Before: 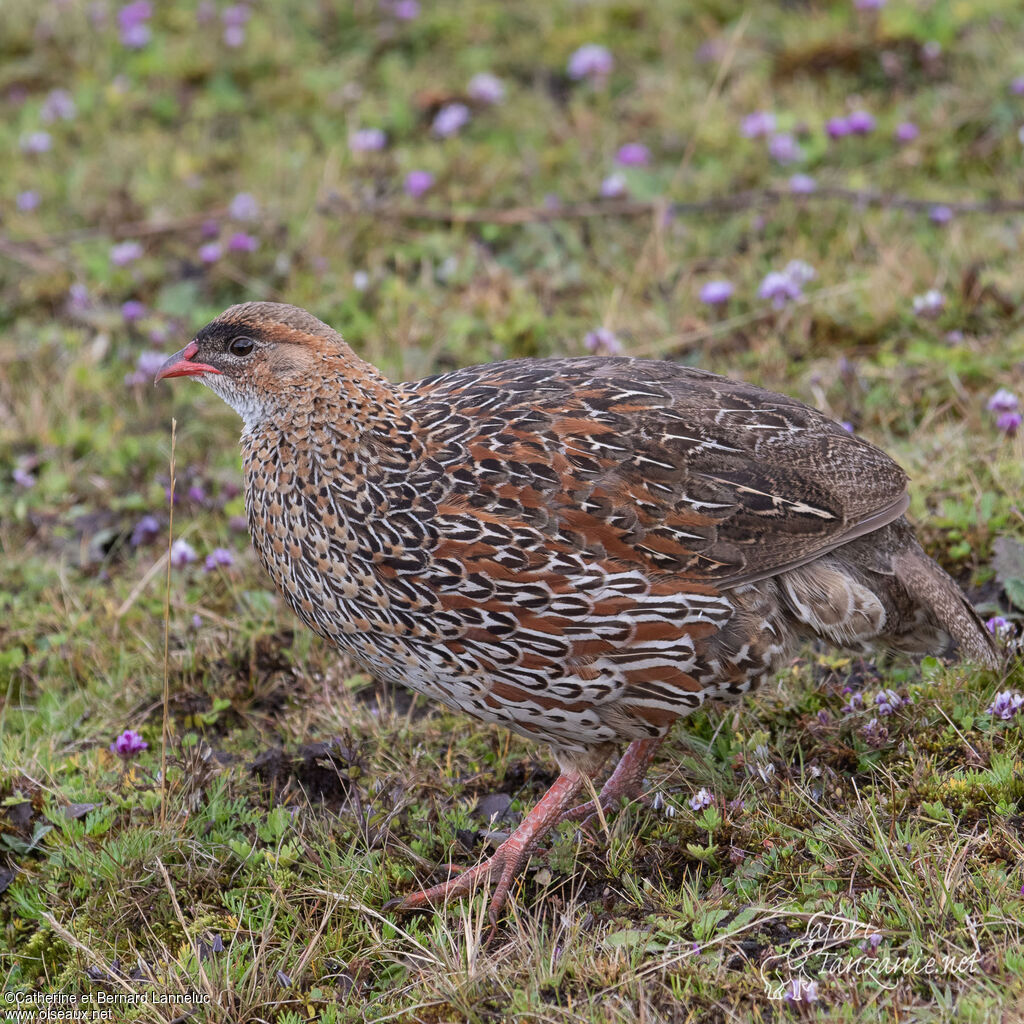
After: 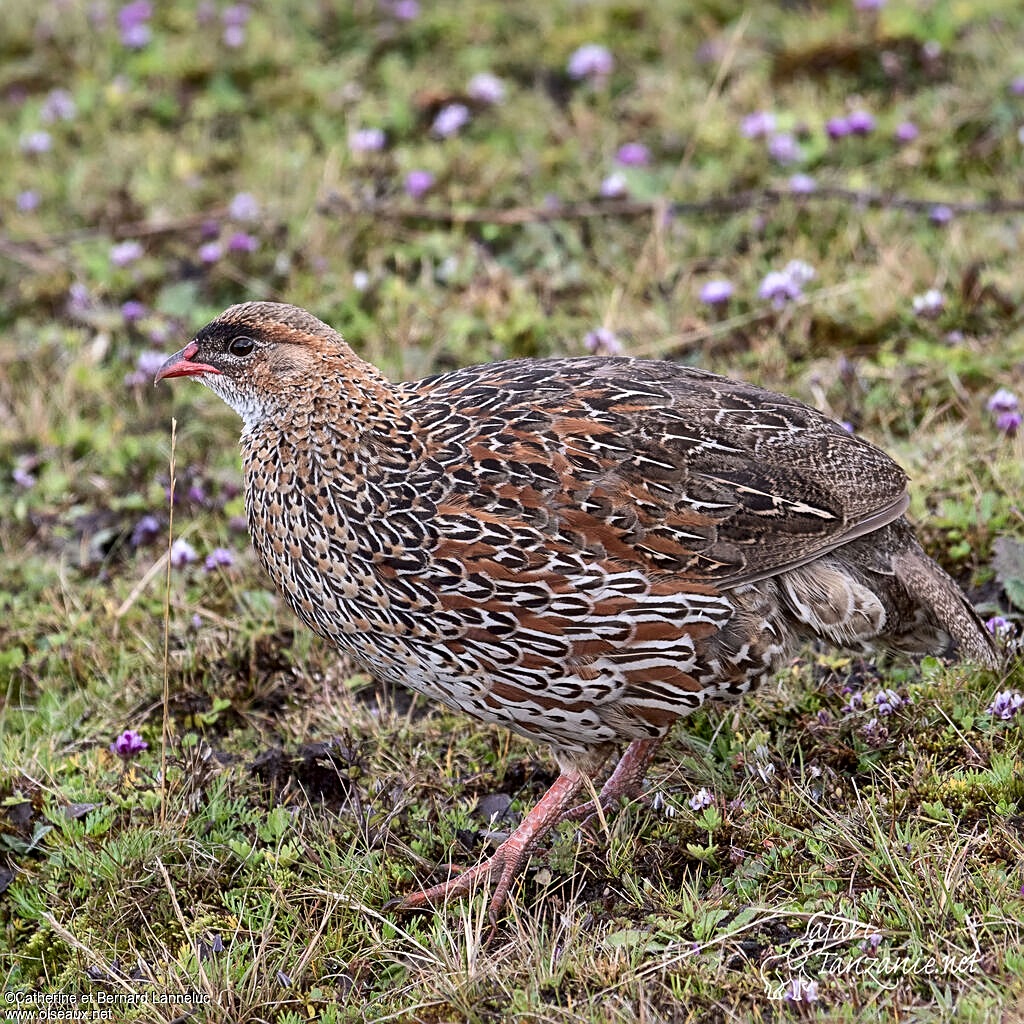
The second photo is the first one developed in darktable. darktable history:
sharpen: on, module defaults
local contrast: mode bilateral grid, contrast 20, coarseness 50, detail 179%, midtone range 0.2
base curve: curves: ch0 [(0, 0) (0.472, 0.508) (1, 1)]
